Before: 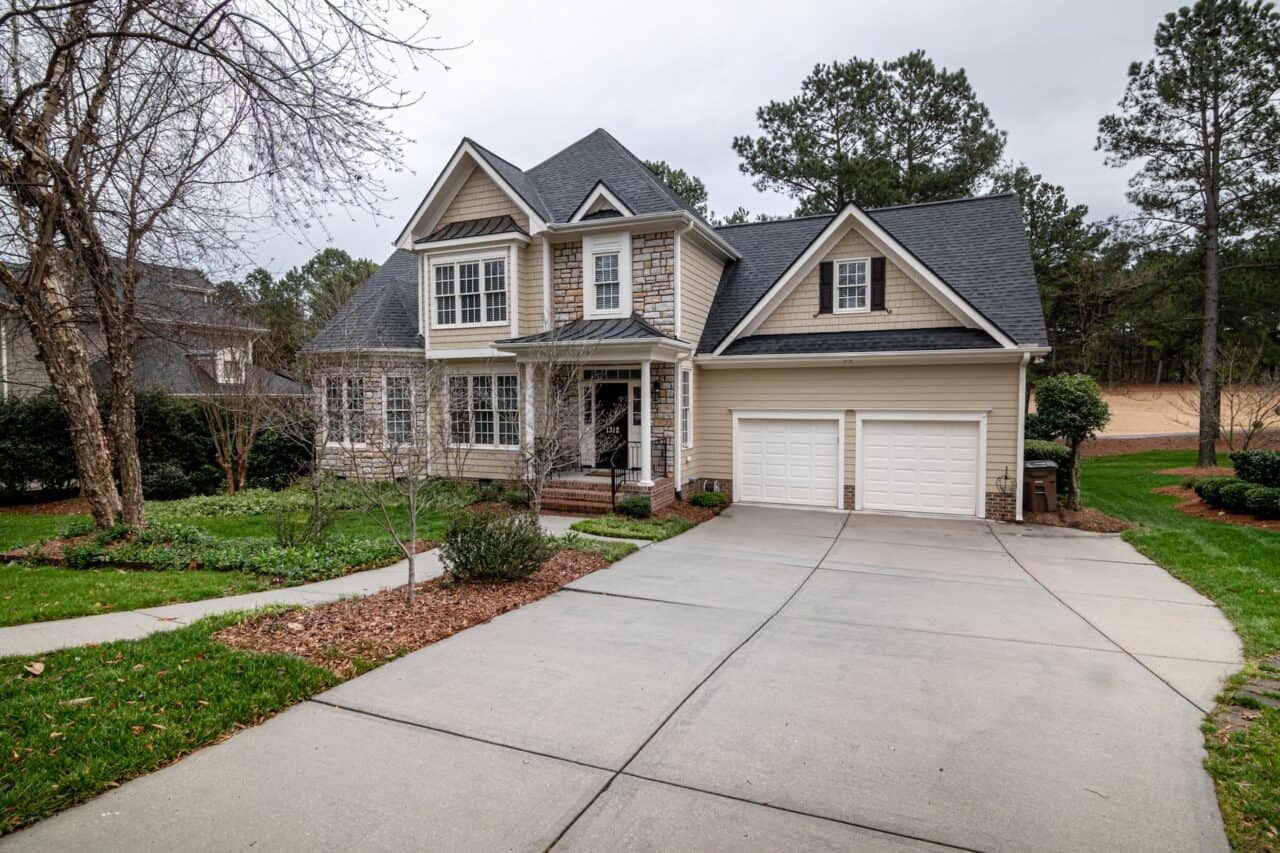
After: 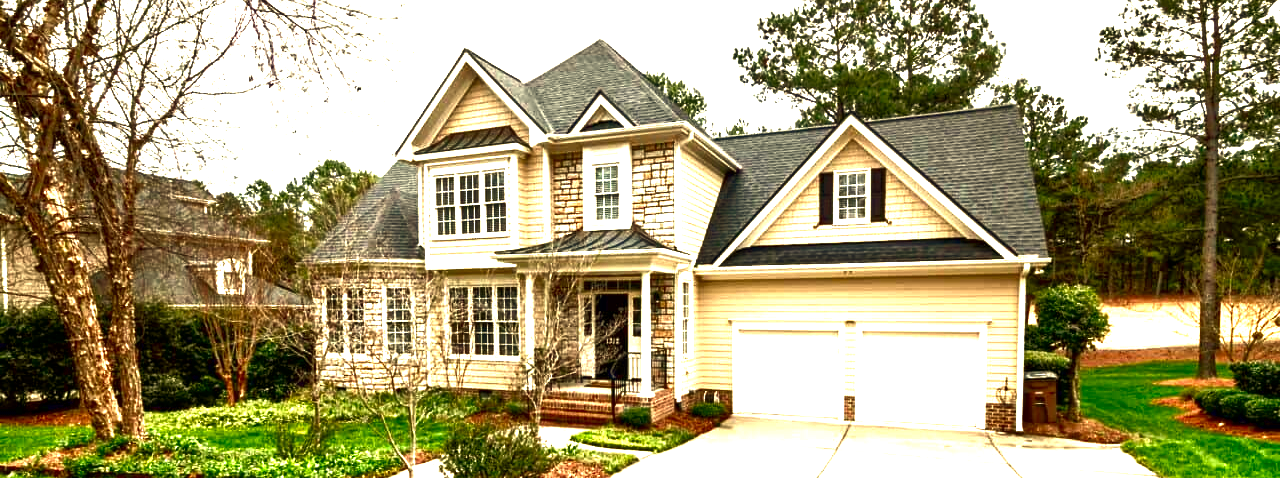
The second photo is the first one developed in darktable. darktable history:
tone equalizer: -7 EV 0.15 EV, -6 EV 0.6 EV, -5 EV 1.15 EV, -4 EV 1.33 EV, -3 EV 1.15 EV, -2 EV 0.6 EV, -1 EV 0.15 EV, mask exposure compensation -0.5 EV
exposure: black level correction 0, exposure 2 EV, compensate highlight preservation false
crop and rotate: top 10.605%, bottom 33.274%
contrast brightness saturation: contrast 0.09, brightness -0.59, saturation 0.17
white balance: red 1.08, blue 0.791
